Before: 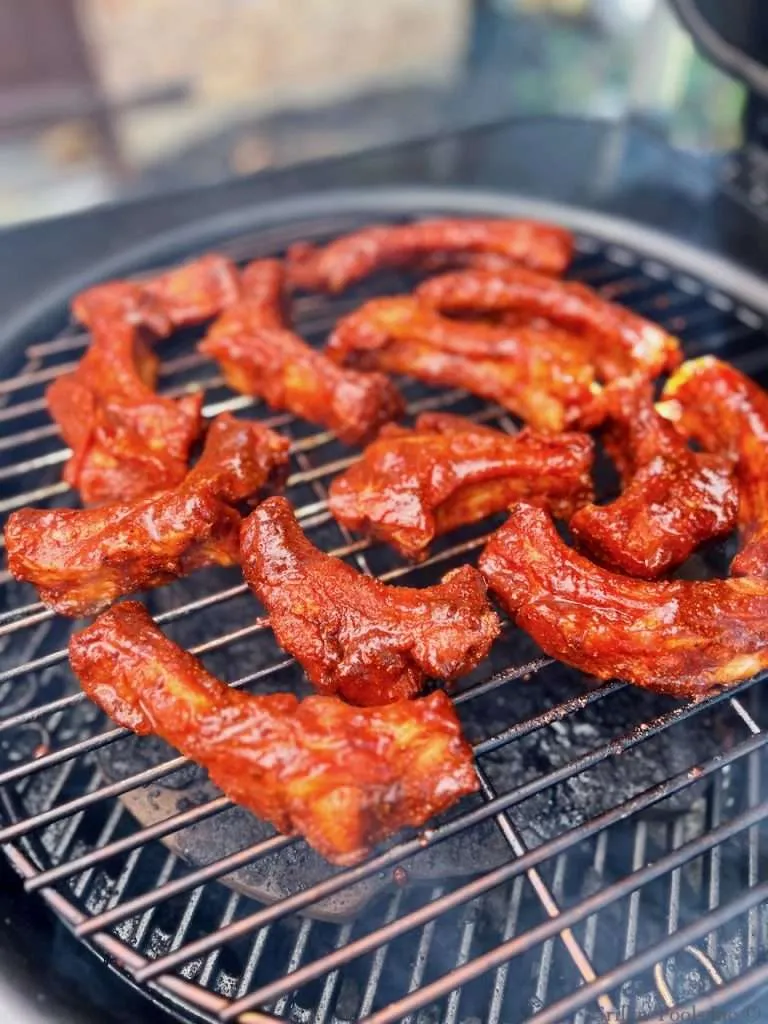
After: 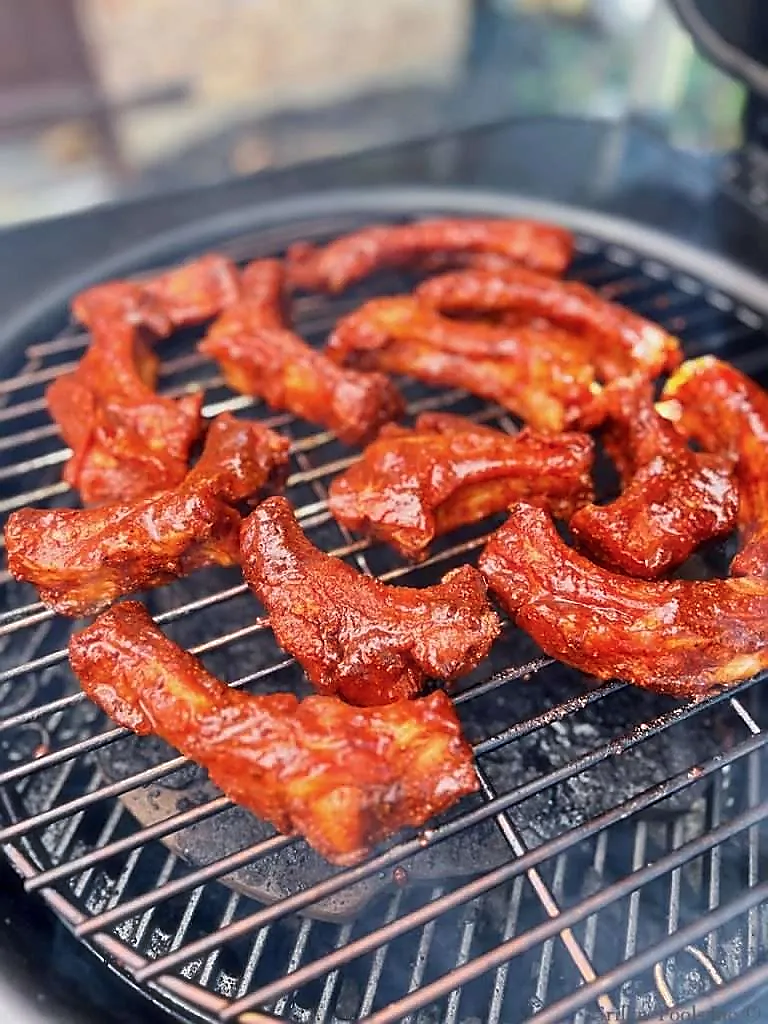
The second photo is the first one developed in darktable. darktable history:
sharpen: radius 1.426, amount 1.248, threshold 0.767
haze removal: strength -0.045, adaptive false
